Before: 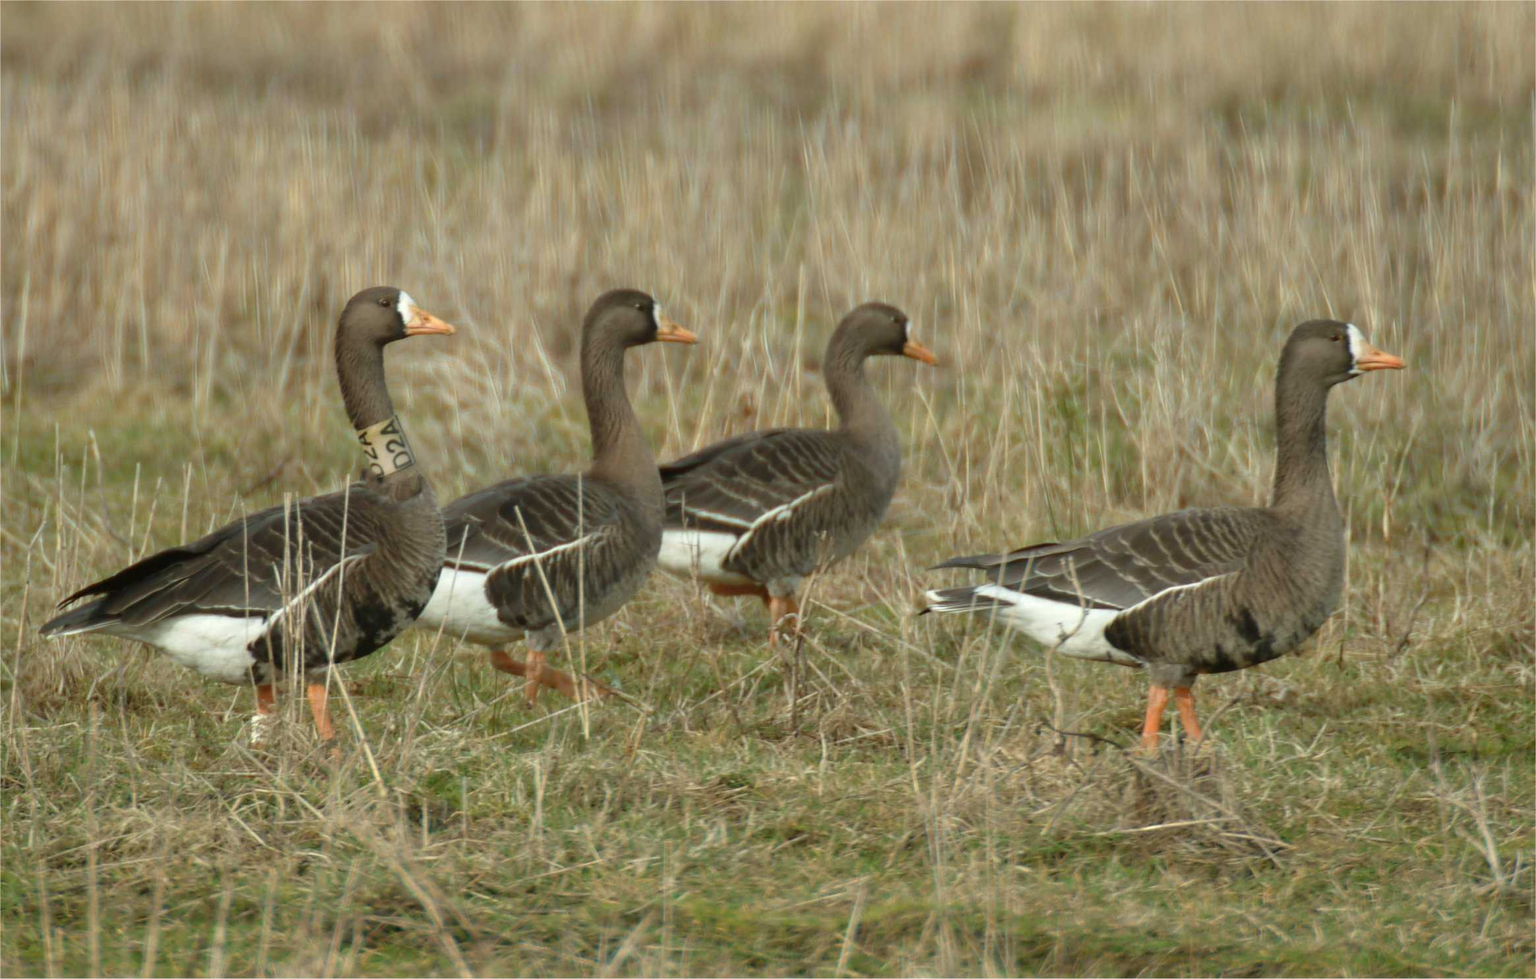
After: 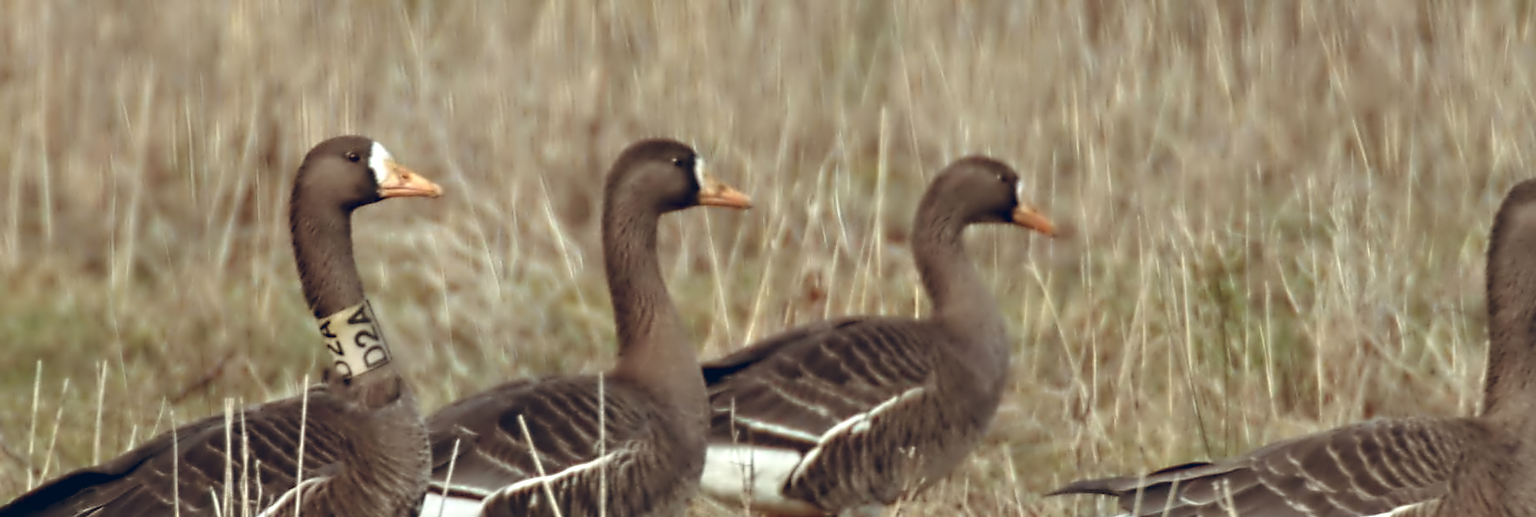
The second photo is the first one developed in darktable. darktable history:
crop: left 7.036%, top 18.398%, right 14.379%, bottom 40.043%
contrast equalizer: octaves 7, y [[0.5, 0.542, 0.583, 0.625, 0.667, 0.708], [0.5 ×6], [0.5 ×6], [0, 0.033, 0.067, 0.1, 0.133, 0.167], [0, 0.05, 0.1, 0.15, 0.2, 0.25]]
color balance rgb: shadows lift › chroma 9.92%, shadows lift › hue 45.12°, power › luminance 3.26%, power › hue 231.93°, global offset › luminance 0.4%, global offset › chroma 0.21%, global offset › hue 255.02°
